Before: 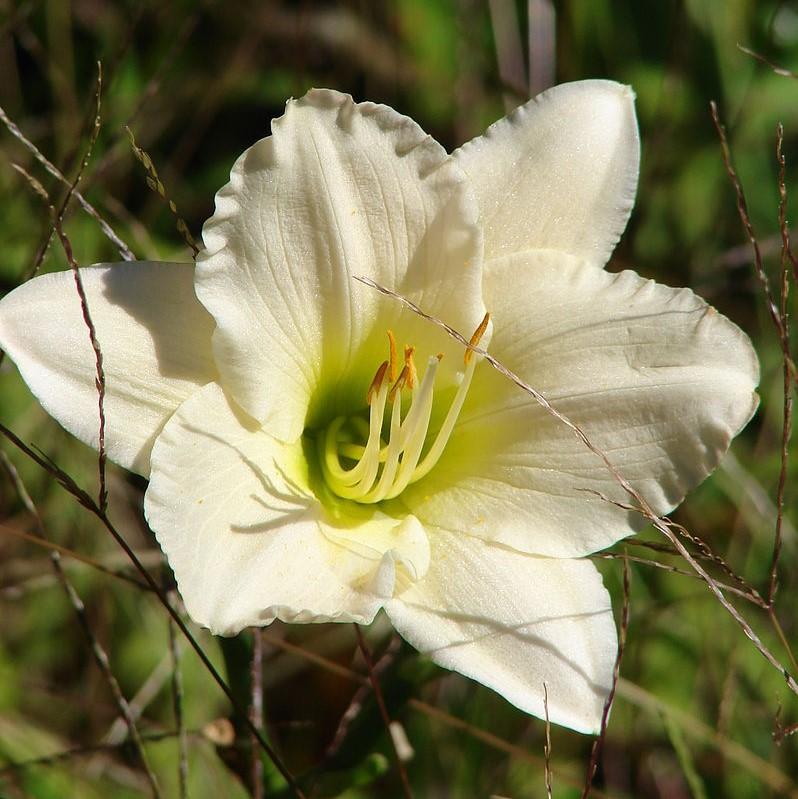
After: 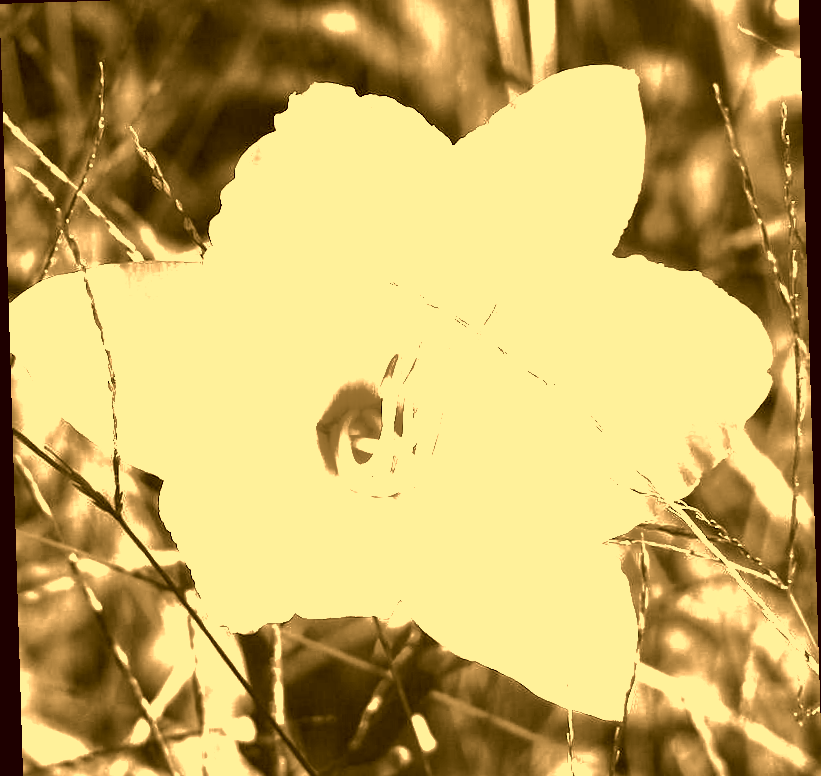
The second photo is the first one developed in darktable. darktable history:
color correction: highlights a* 10.44, highlights b* 30.04, shadows a* 2.73, shadows b* 17.51, saturation 1.72
color balance rgb: perceptual saturation grading › global saturation 25%, perceptual brilliance grading › global brilliance 35%, perceptual brilliance grading › highlights 50%, perceptual brilliance grading › mid-tones 60%, perceptual brilliance grading › shadows 35%, global vibrance 20%
color calibration: output gray [0.253, 0.26, 0.487, 0], gray › normalize channels true, illuminant same as pipeline (D50), adaptation XYZ, x 0.346, y 0.359, gamut compression 0
shadows and highlights: shadows 30
exposure: black level correction 0, exposure 1.1 EV, compensate highlight preservation false
crop and rotate: top 2.479%, bottom 3.018%
rotate and perspective: rotation -1.75°, automatic cropping off
